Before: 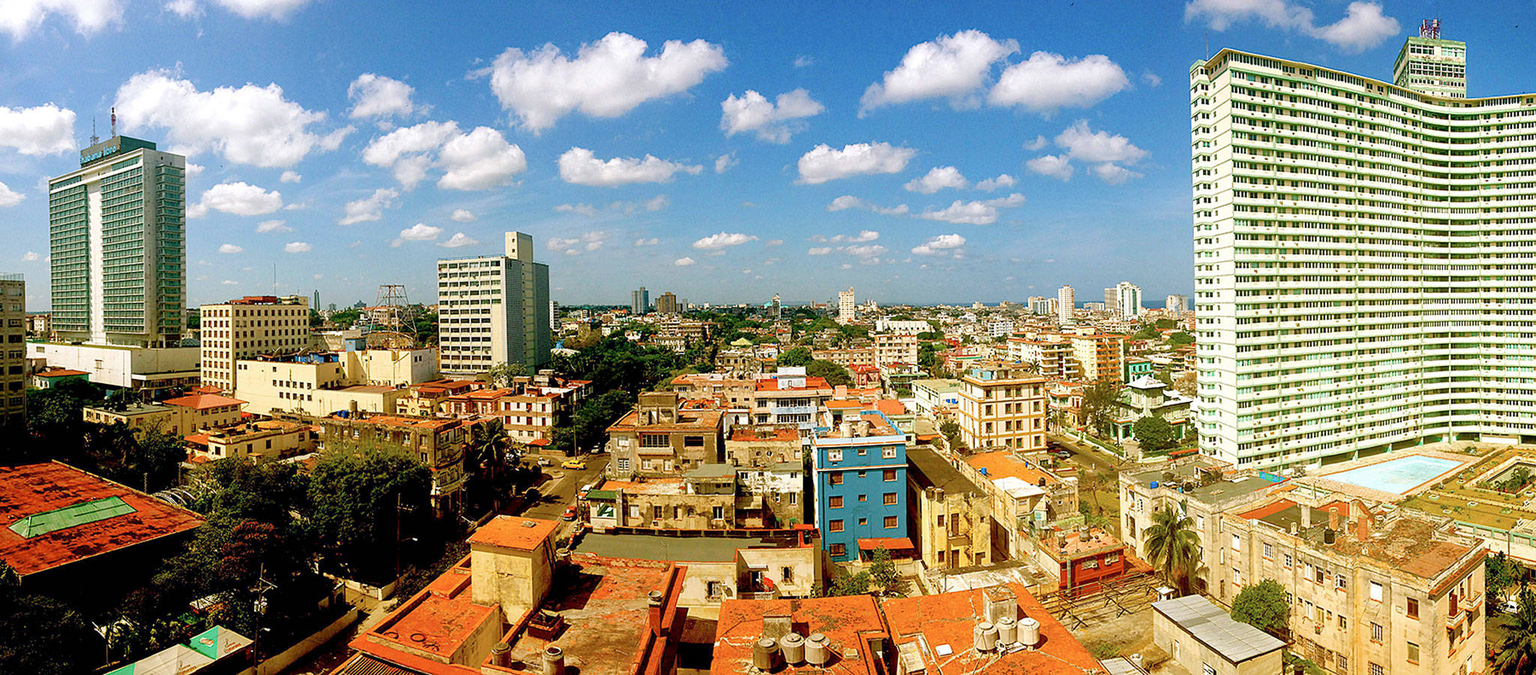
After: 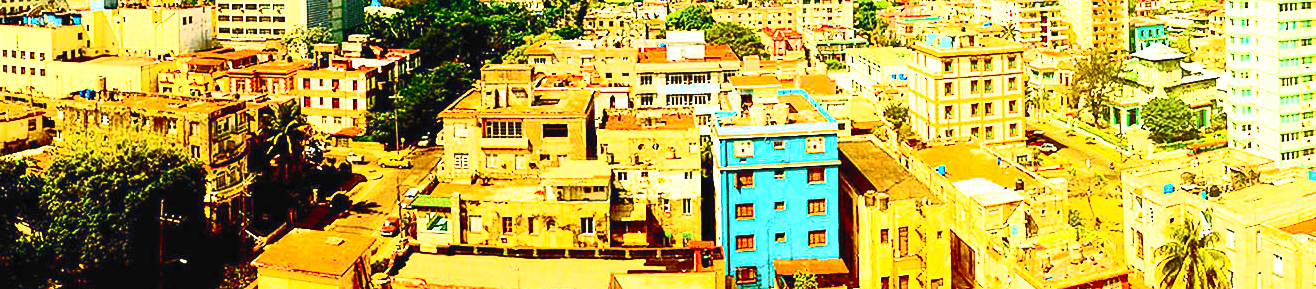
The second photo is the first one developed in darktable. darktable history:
contrast brightness saturation: contrast 0.827, brightness 0.582, saturation 0.588
exposure: black level correction 0, exposure 0.691 EV, compensate highlight preservation false
crop: left 18.074%, top 50.993%, right 17.639%, bottom 16.881%
